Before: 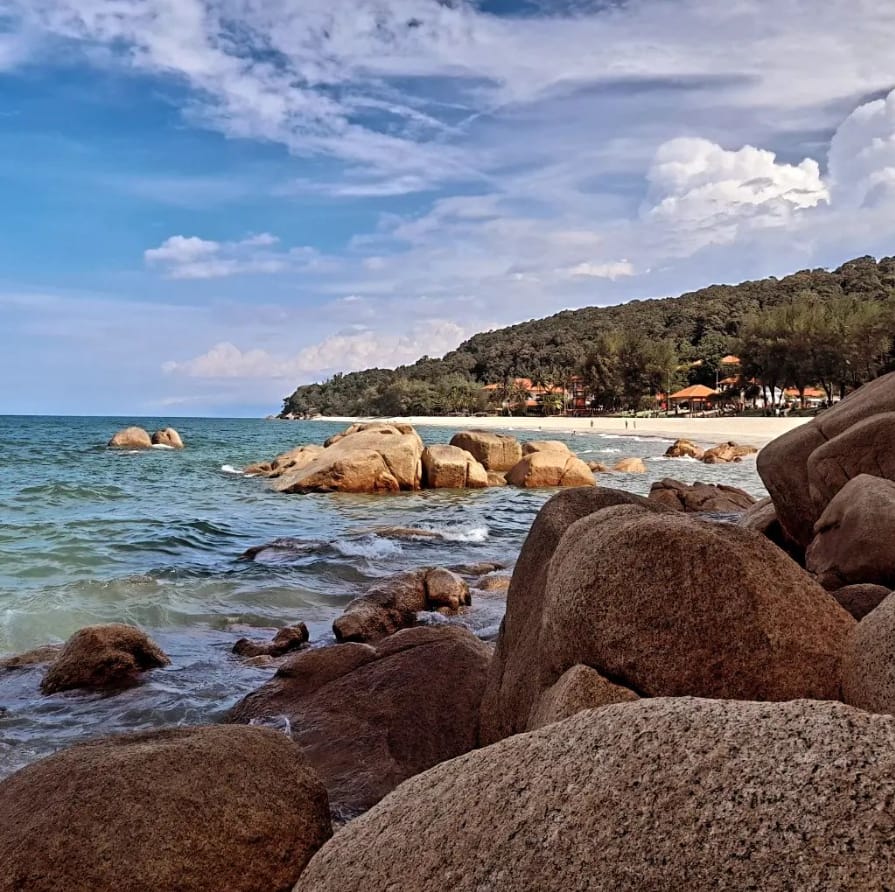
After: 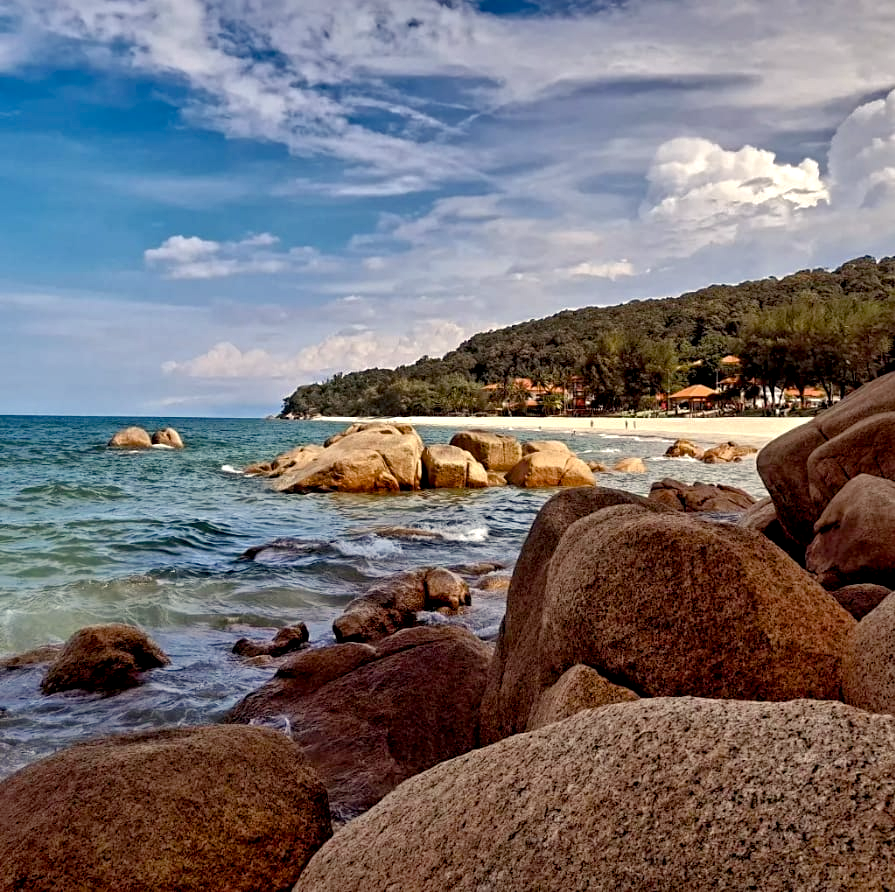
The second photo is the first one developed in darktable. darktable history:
color balance rgb: power › luminance -9.036%, highlights gain › chroma 3.079%, highlights gain › hue 78.21°, perceptual saturation grading › global saturation 19.327%, perceptual saturation grading › highlights -24.742%, perceptual saturation grading › shadows 49.895%
shadows and highlights: on, module defaults
exposure: exposure -0.03 EV, compensate highlight preservation false
local contrast: highlights 145%, shadows 131%, detail 138%, midtone range 0.256
